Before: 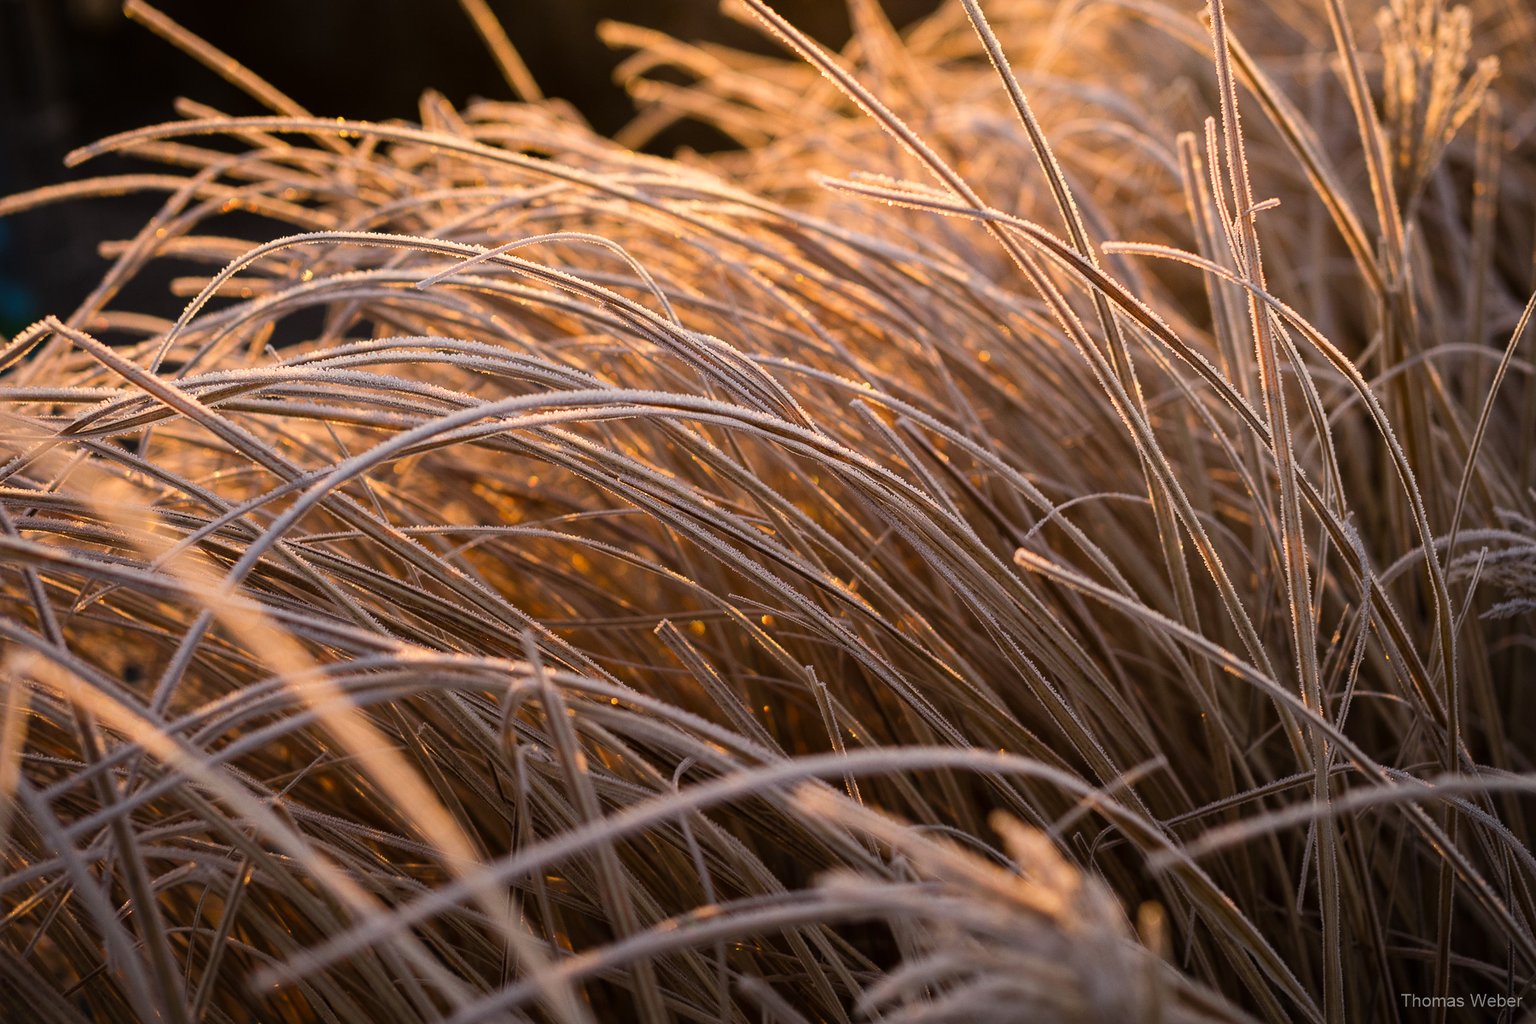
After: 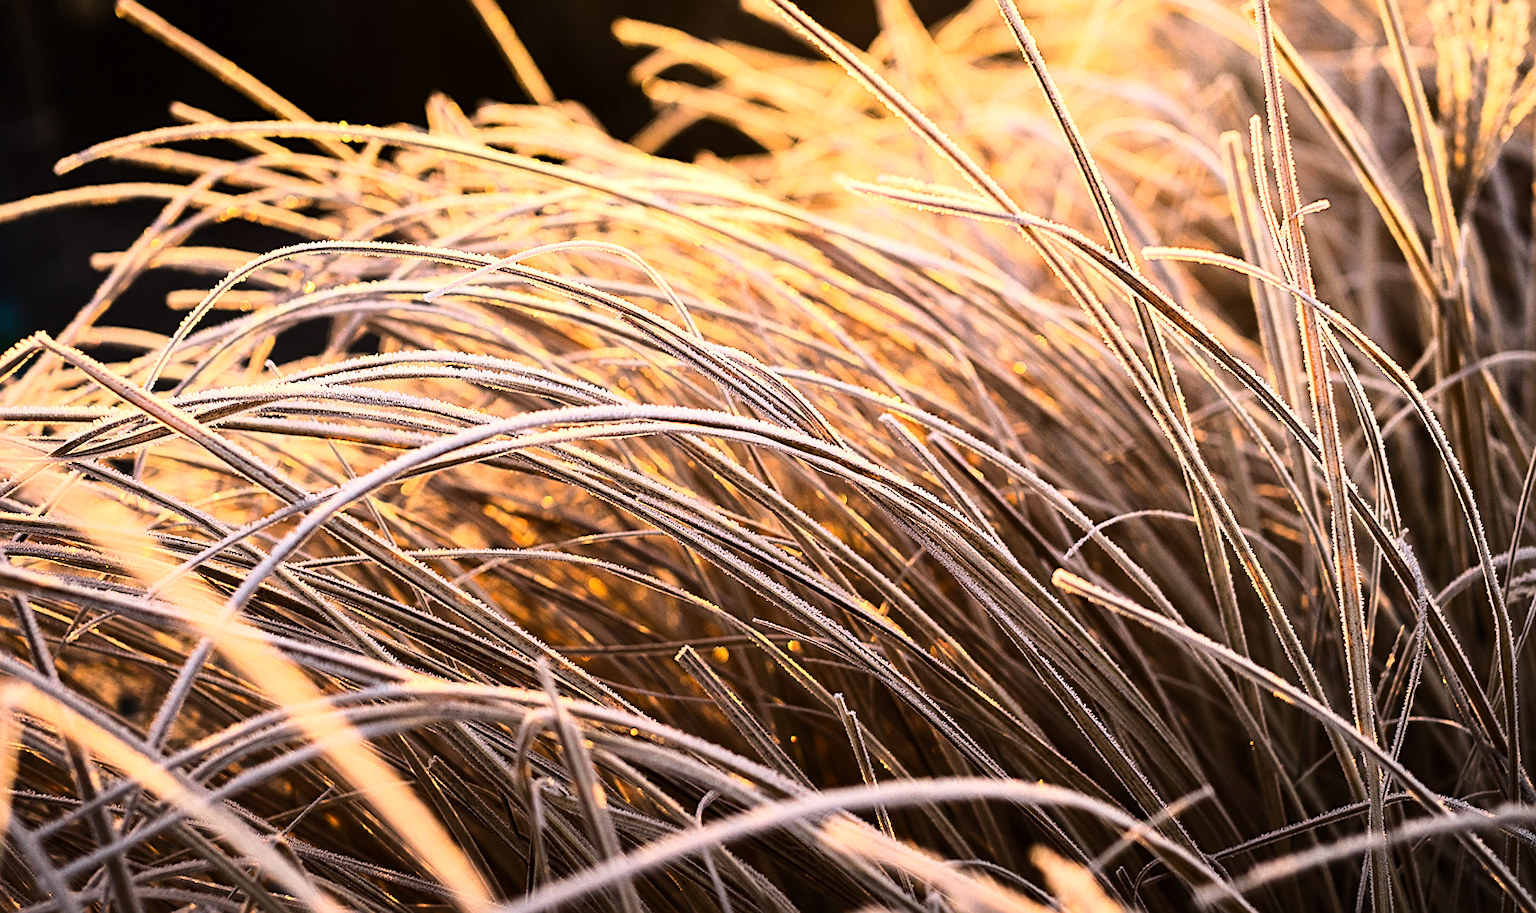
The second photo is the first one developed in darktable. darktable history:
crop and rotate: angle 0.34°, left 0.324%, right 3.441%, bottom 14.131%
base curve: curves: ch0 [(0, 0) (0.028, 0.03) (0.121, 0.232) (0.46, 0.748) (0.859, 0.968) (1, 1)]
sharpen: on, module defaults
tone equalizer: -8 EV -0.722 EV, -7 EV -0.725 EV, -6 EV -0.57 EV, -5 EV -0.382 EV, -3 EV 0.38 EV, -2 EV 0.6 EV, -1 EV 0.693 EV, +0 EV 0.727 EV, edges refinement/feathering 500, mask exposure compensation -1.57 EV, preserve details no
